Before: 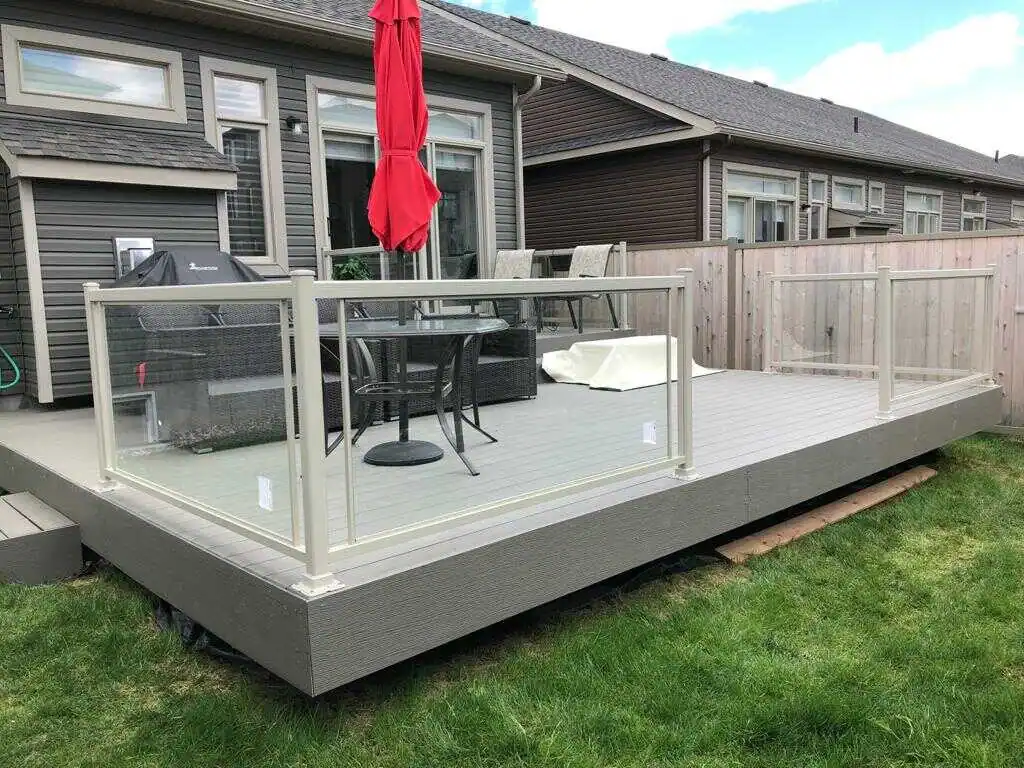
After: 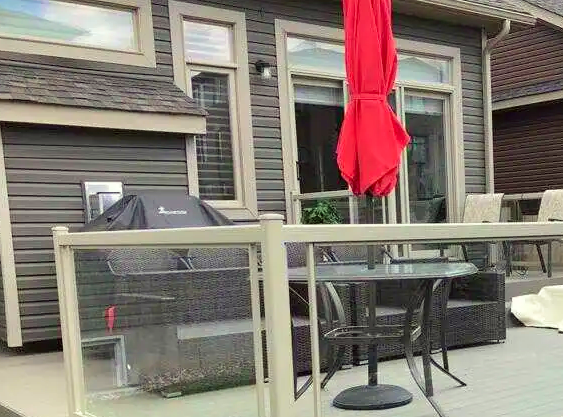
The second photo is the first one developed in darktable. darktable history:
crop and rotate: left 3.067%, top 7.411%, right 41.925%, bottom 38.167%
levels: levels [0, 0.478, 1]
velvia: strength 39.27%
color correction: highlights a* -0.976, highlights b* 4.66, shadows a* 3.69
